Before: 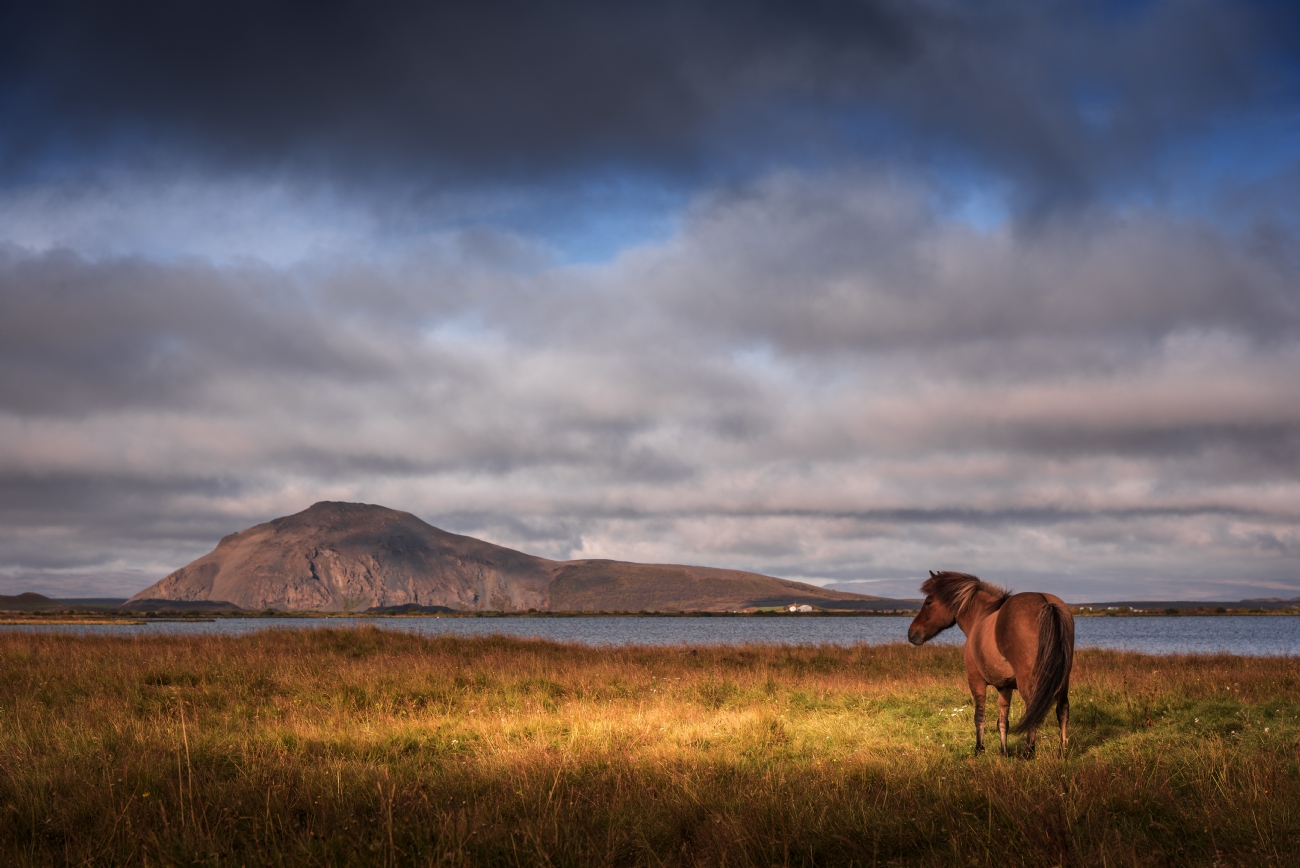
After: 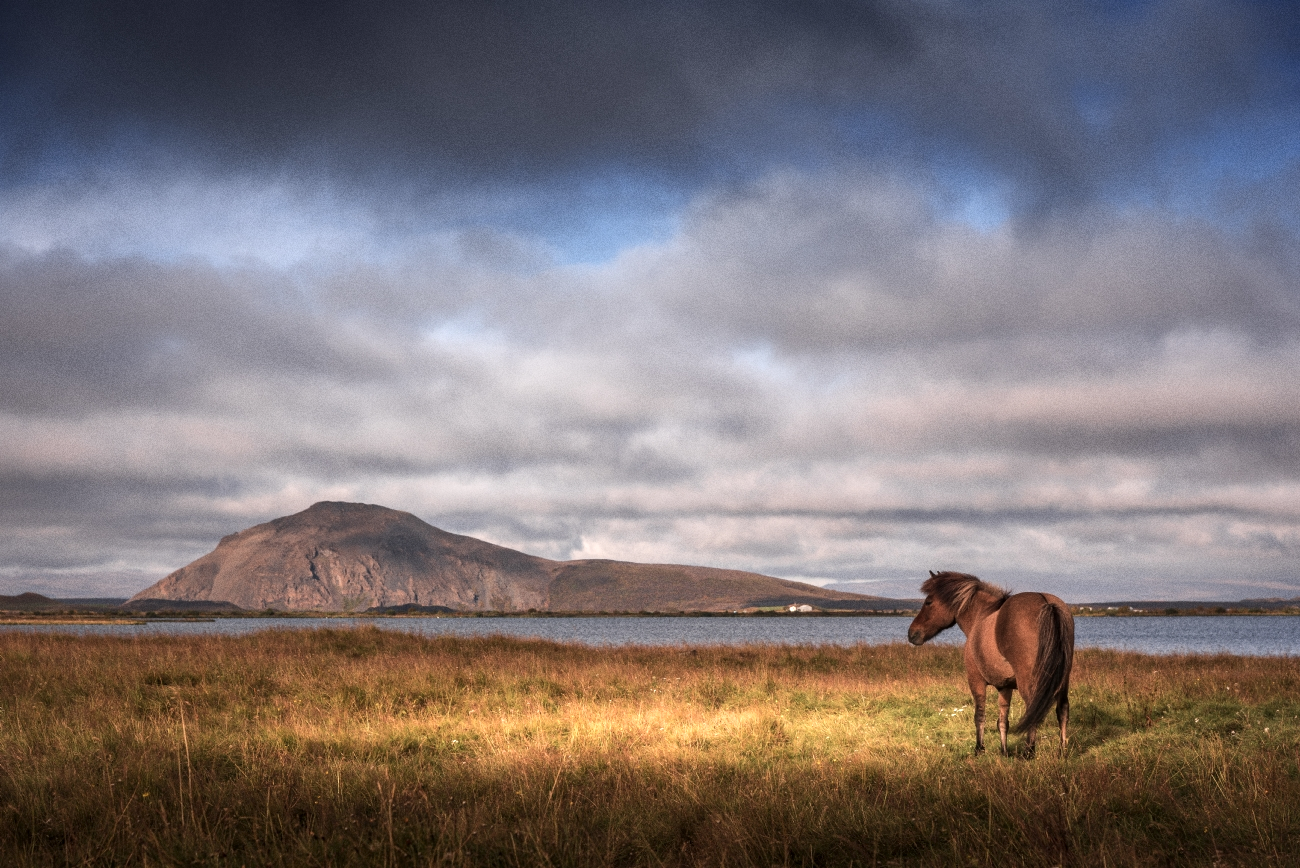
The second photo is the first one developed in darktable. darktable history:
color correction: saturation 0.8
grain: on, module defaults
exposure: black level correction 0.001, exposure 0.5 EV, compensate exposure bias true, compensate highlight preservation false
